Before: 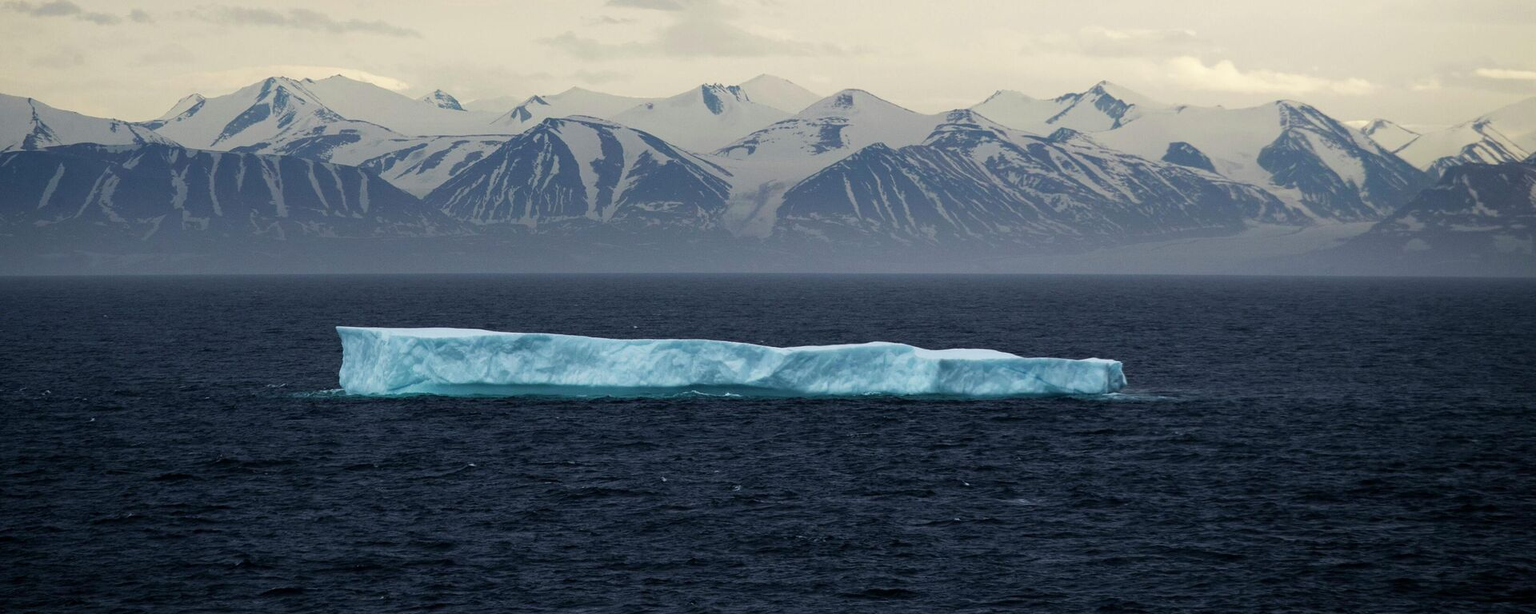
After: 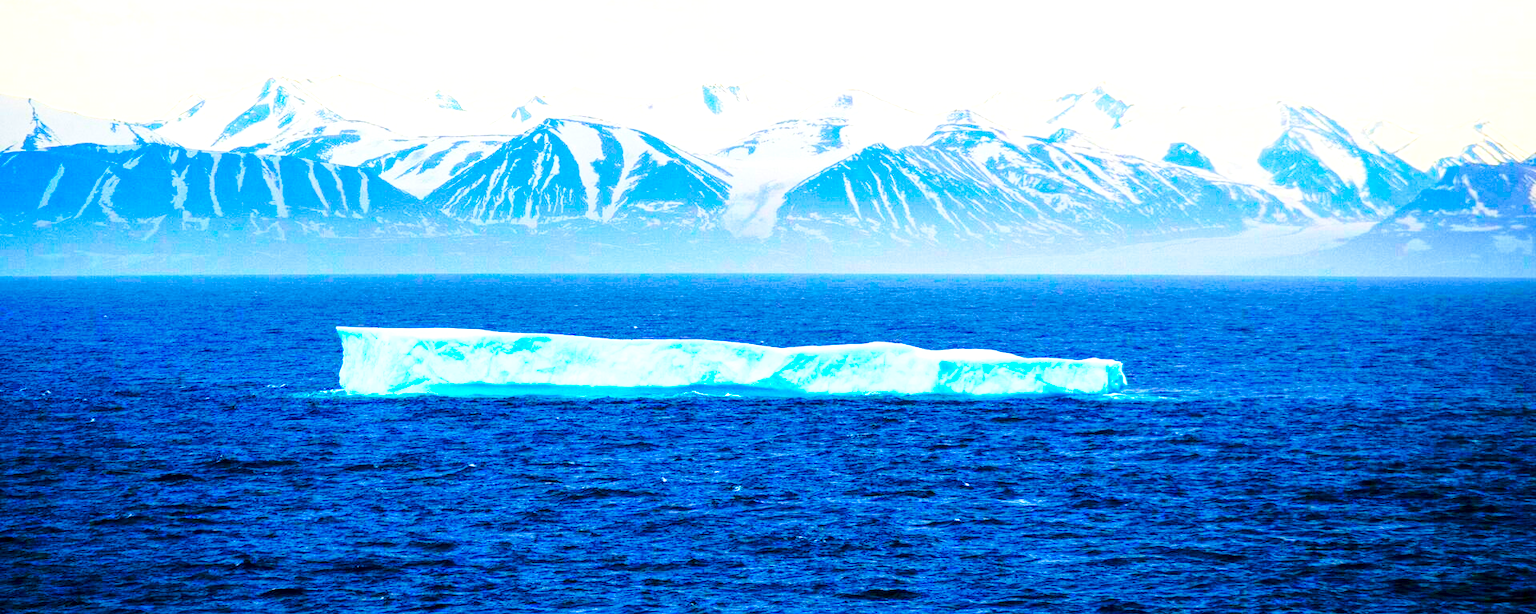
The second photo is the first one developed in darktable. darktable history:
exposure: black level correction 0, exposure 1.484 EV, compensate highlight preservation false
color correction: highlights b* 0.049, saturation 2.97
local contrast: detail 130%
base curve: curves: ch0 [(0, 0) (0.028, 0.03) (0.121, 0.232) (0.46, 0.748) (0.859, 0.968) (1, 1)], preserve colors none
